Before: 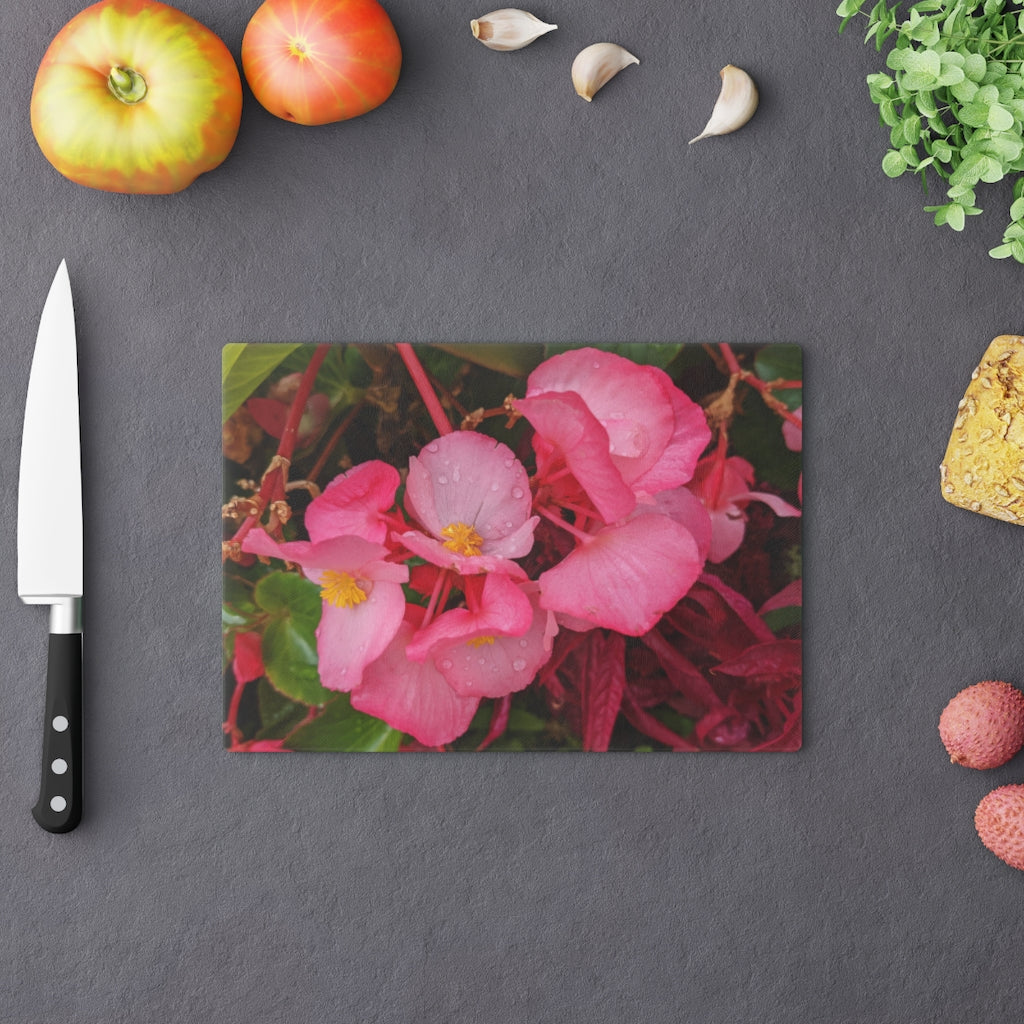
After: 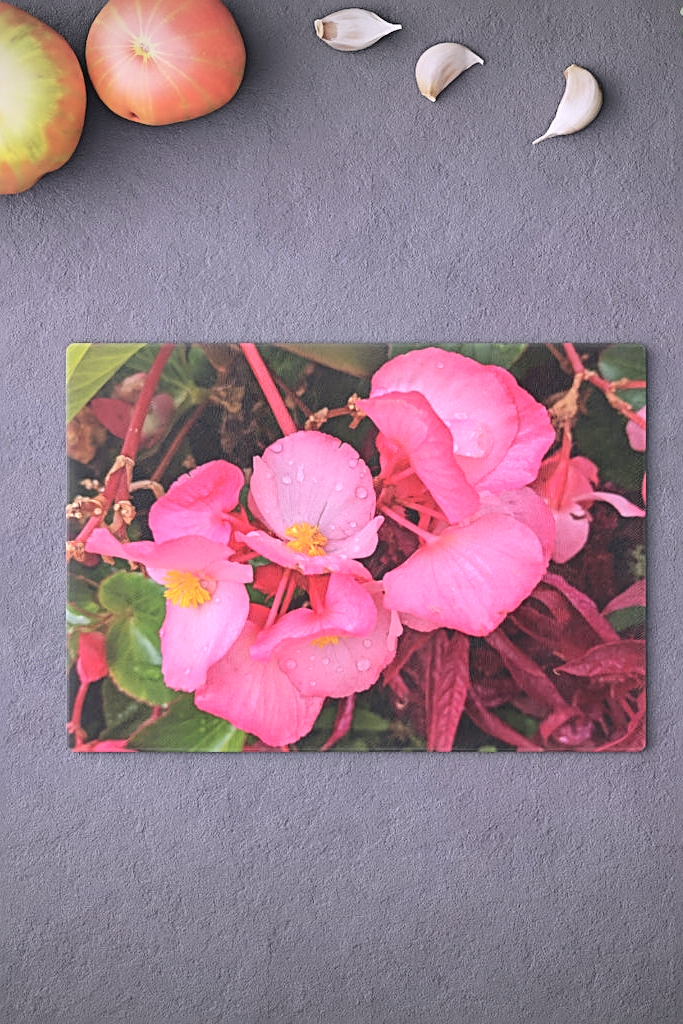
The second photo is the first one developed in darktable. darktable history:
sharpen: radius 2.57, amount 0.689
color calibration: illuminant as shot in camera, x 0.37, y 0.382, temperature 4319.65 K, saturation algorithm version 1 (2020)
exposure: exposure 0.577 EV, compensate highlight preservation false
crop and rotate: left 15.332%, right 17.88%
vignetting: fall-off start 99.07%, fall-off radius 100.49%, width/height ratio 1.424
shadows and highlights: shadows 43.87, white point adjustment -1.42, soften with gaussian
tone curve: curves: ch0 [(0, 0) (0.003, 0.039) (0.011, 0.041) (0.025, 0.048) (0.044, 0.065) (0.069, 0.084) (0.1, 0.104) (0.136, 0.137) (0.177, 0.19) (0.224, 0.245) (0.277, 0.32) (0.335, 0.409) (0.399, 0.496) (0.468, 0.58) (0.543, 0.656) (0.623, 0.733) (0.709, 0.796) (0.801, 0.852) (0.898, 0.93) (1, 1)], color space Lab, independent channels, preserve colors none
color correction: highlights a* 5.87, highlights b* 4.74
